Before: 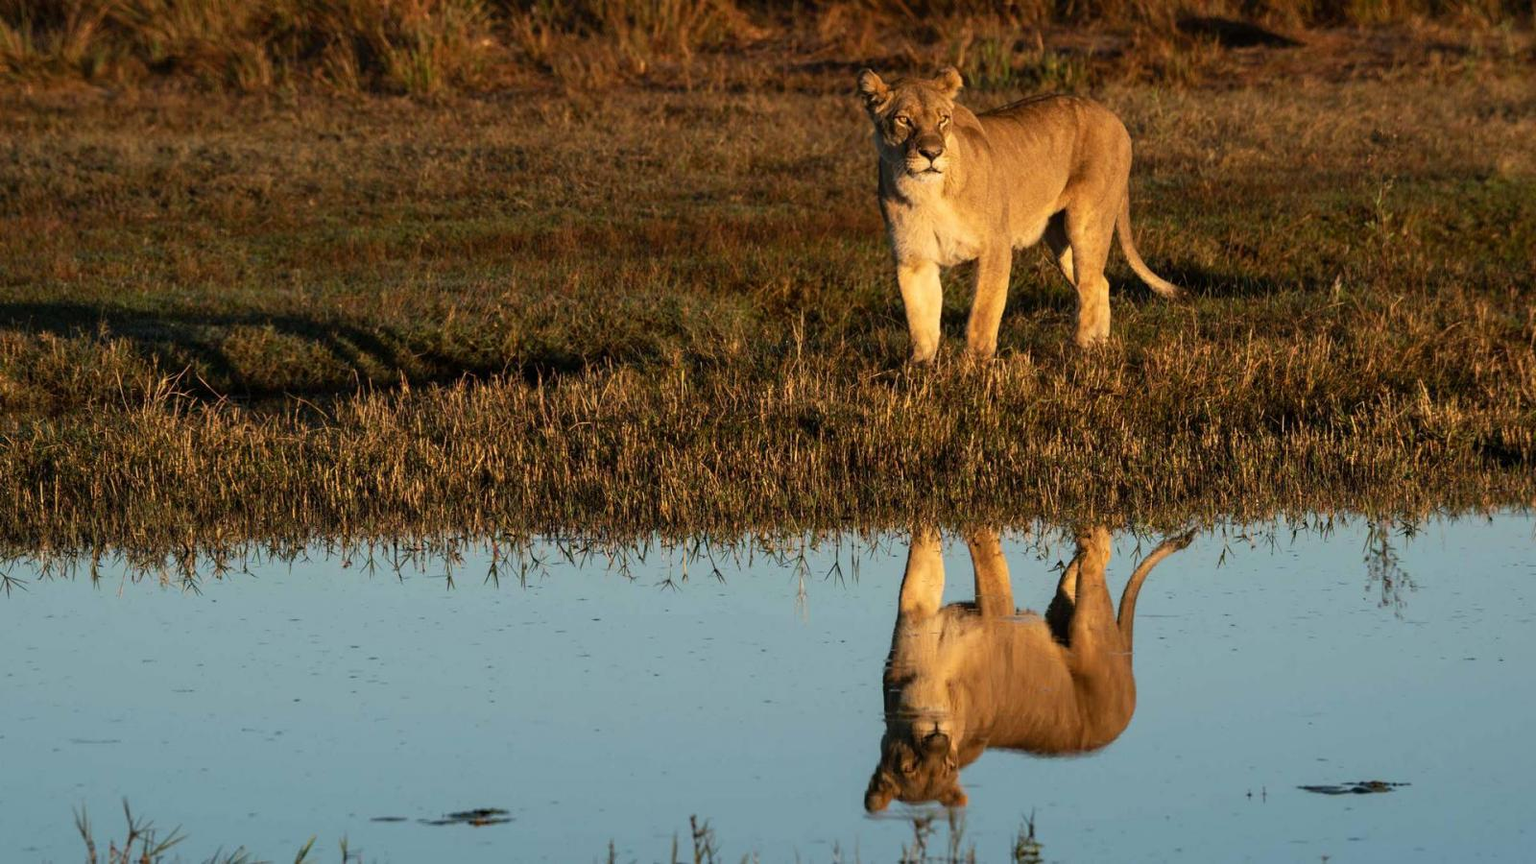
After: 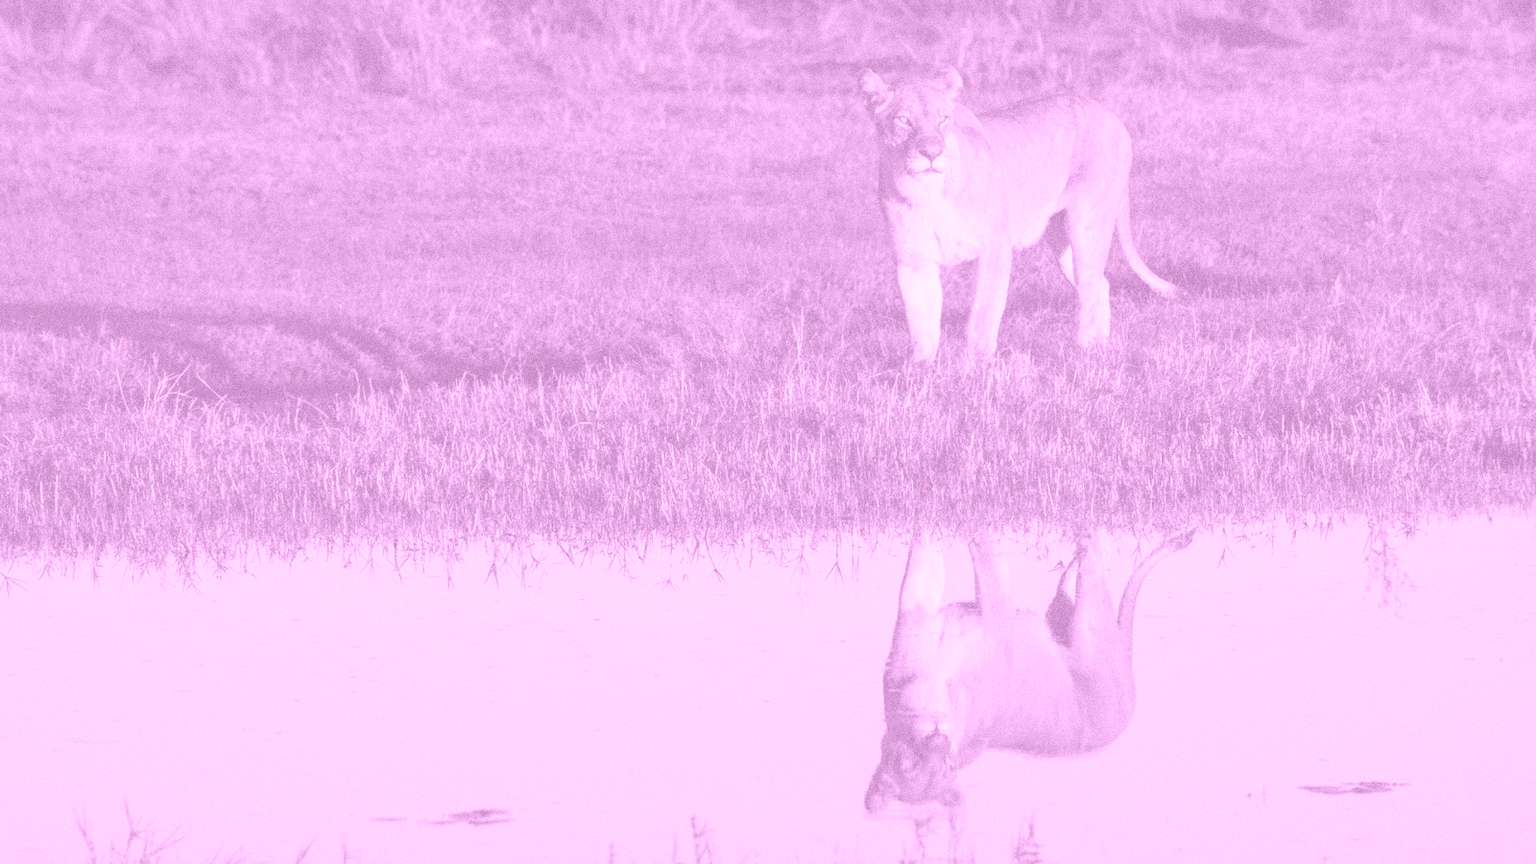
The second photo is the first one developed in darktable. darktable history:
colorize: hue 331.2°, saturation 69%, source mix 30.28%, lightness 69.02%, version 1
exposure: exposure 0.921 EV, compensate highlight preservation false
grain: coarseness 9.61 ISO, strength 35.62%
